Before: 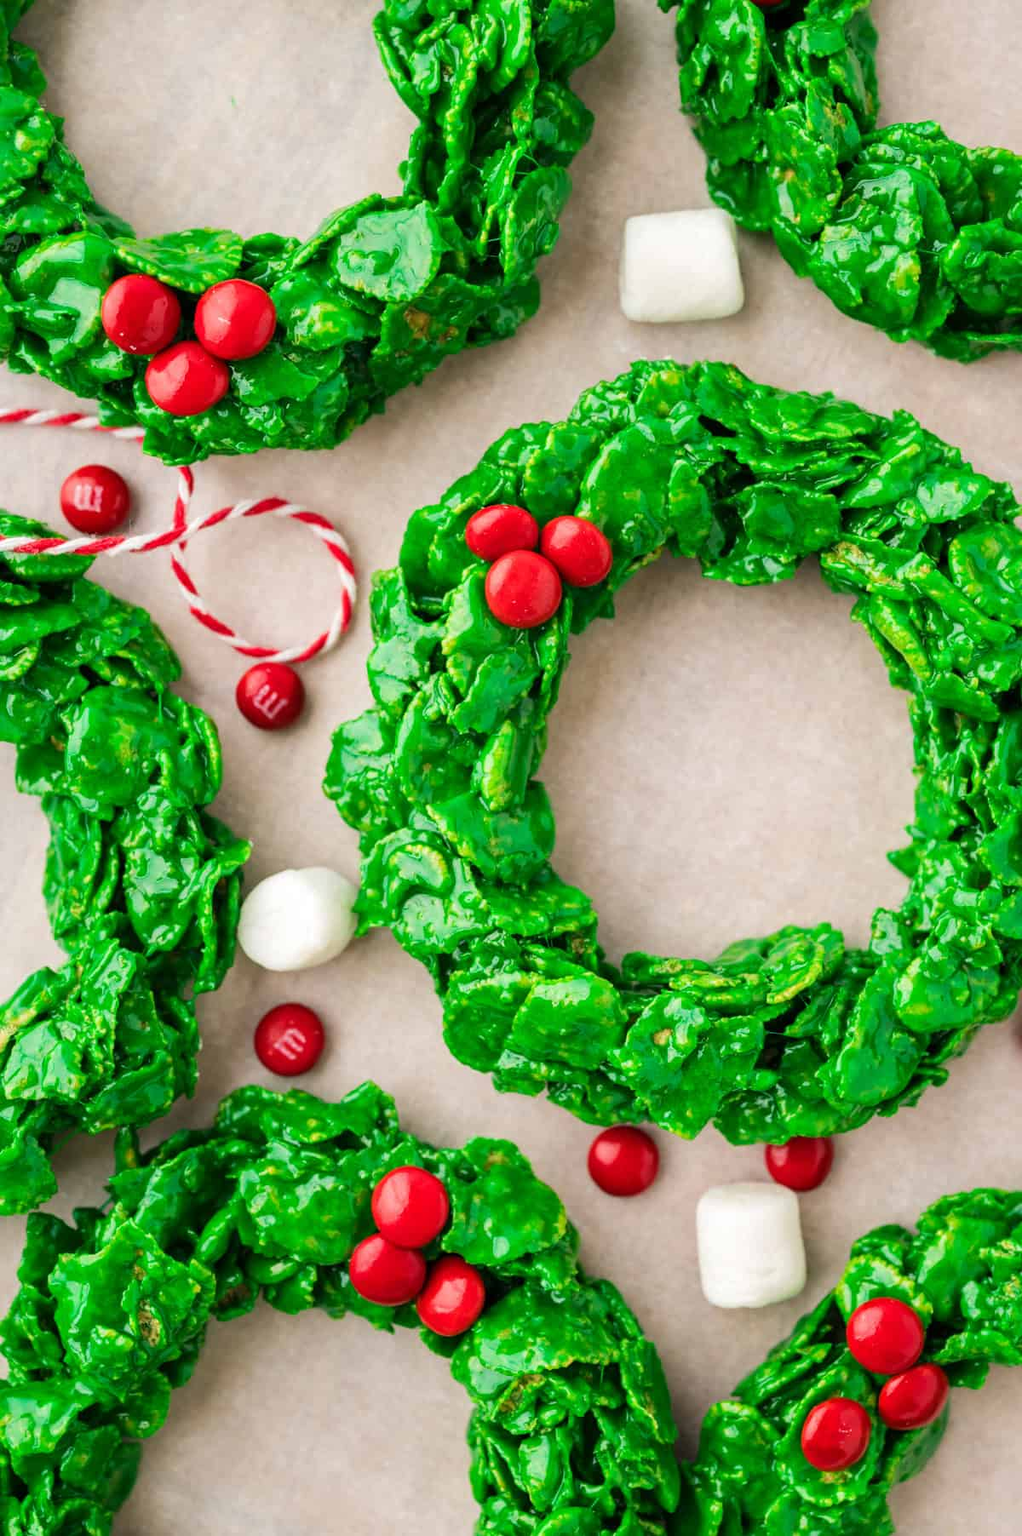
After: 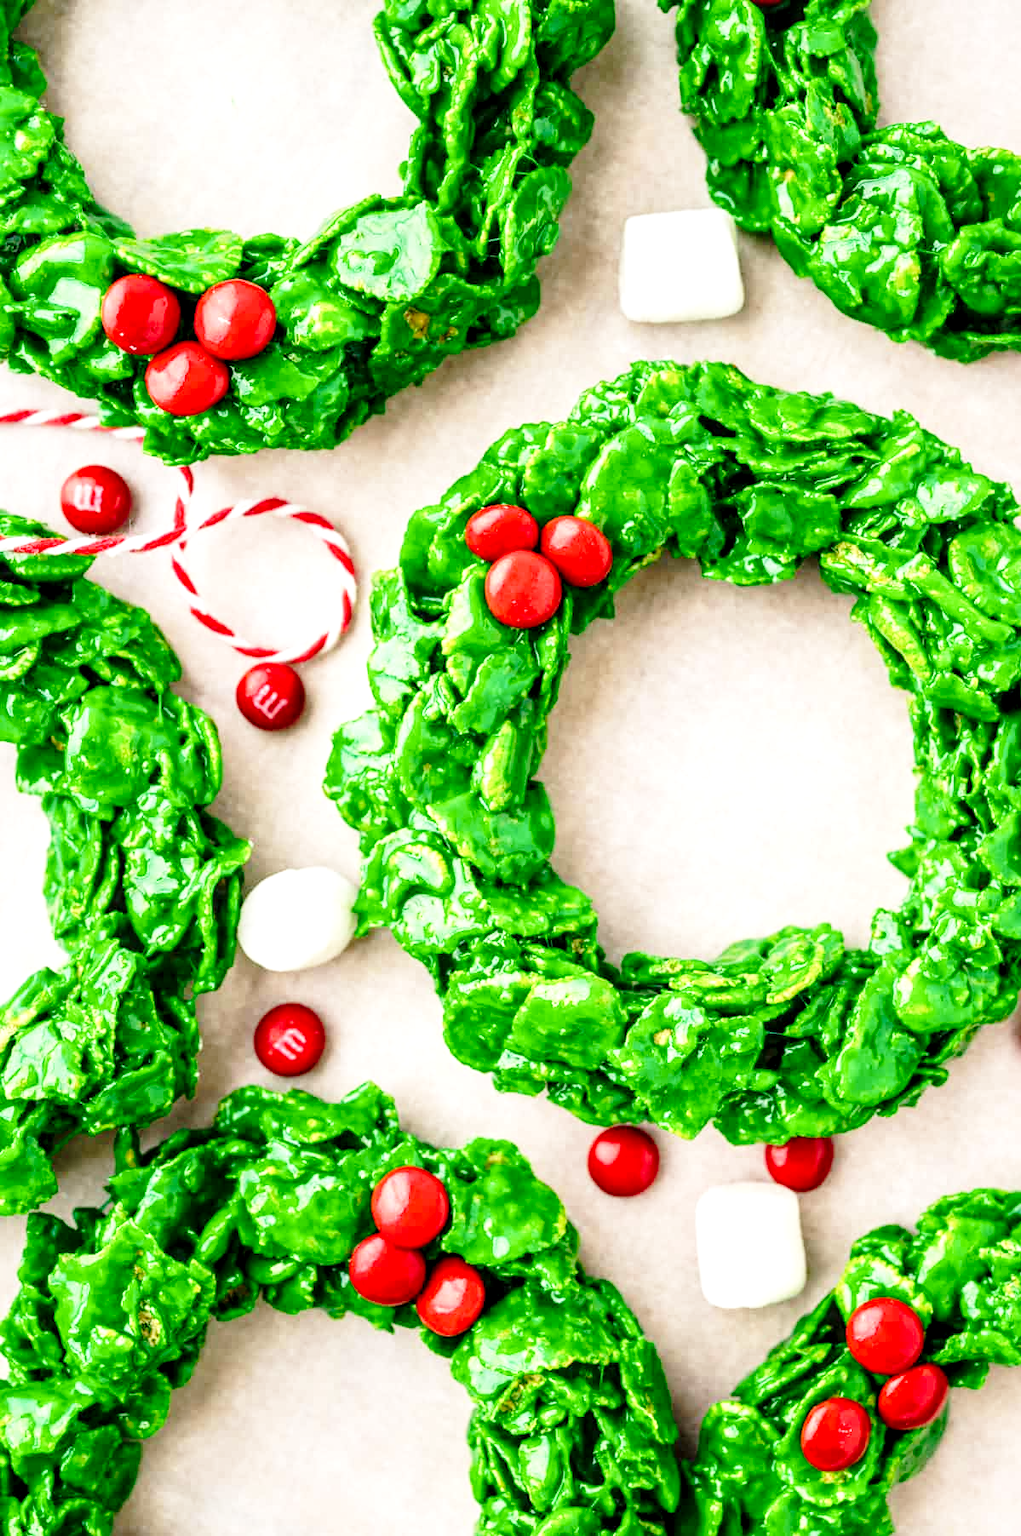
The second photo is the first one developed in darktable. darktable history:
local contrast: detail 142%
base curve: curves: ch0 [(0, 0) (0.028, 0.03) (0.121, 0.232) (0.46, 0.748) (0.859, 0.968) (1, 1)], preserve colors none
exposure: exposure 0.2 EV, compensate highlight preservation false
